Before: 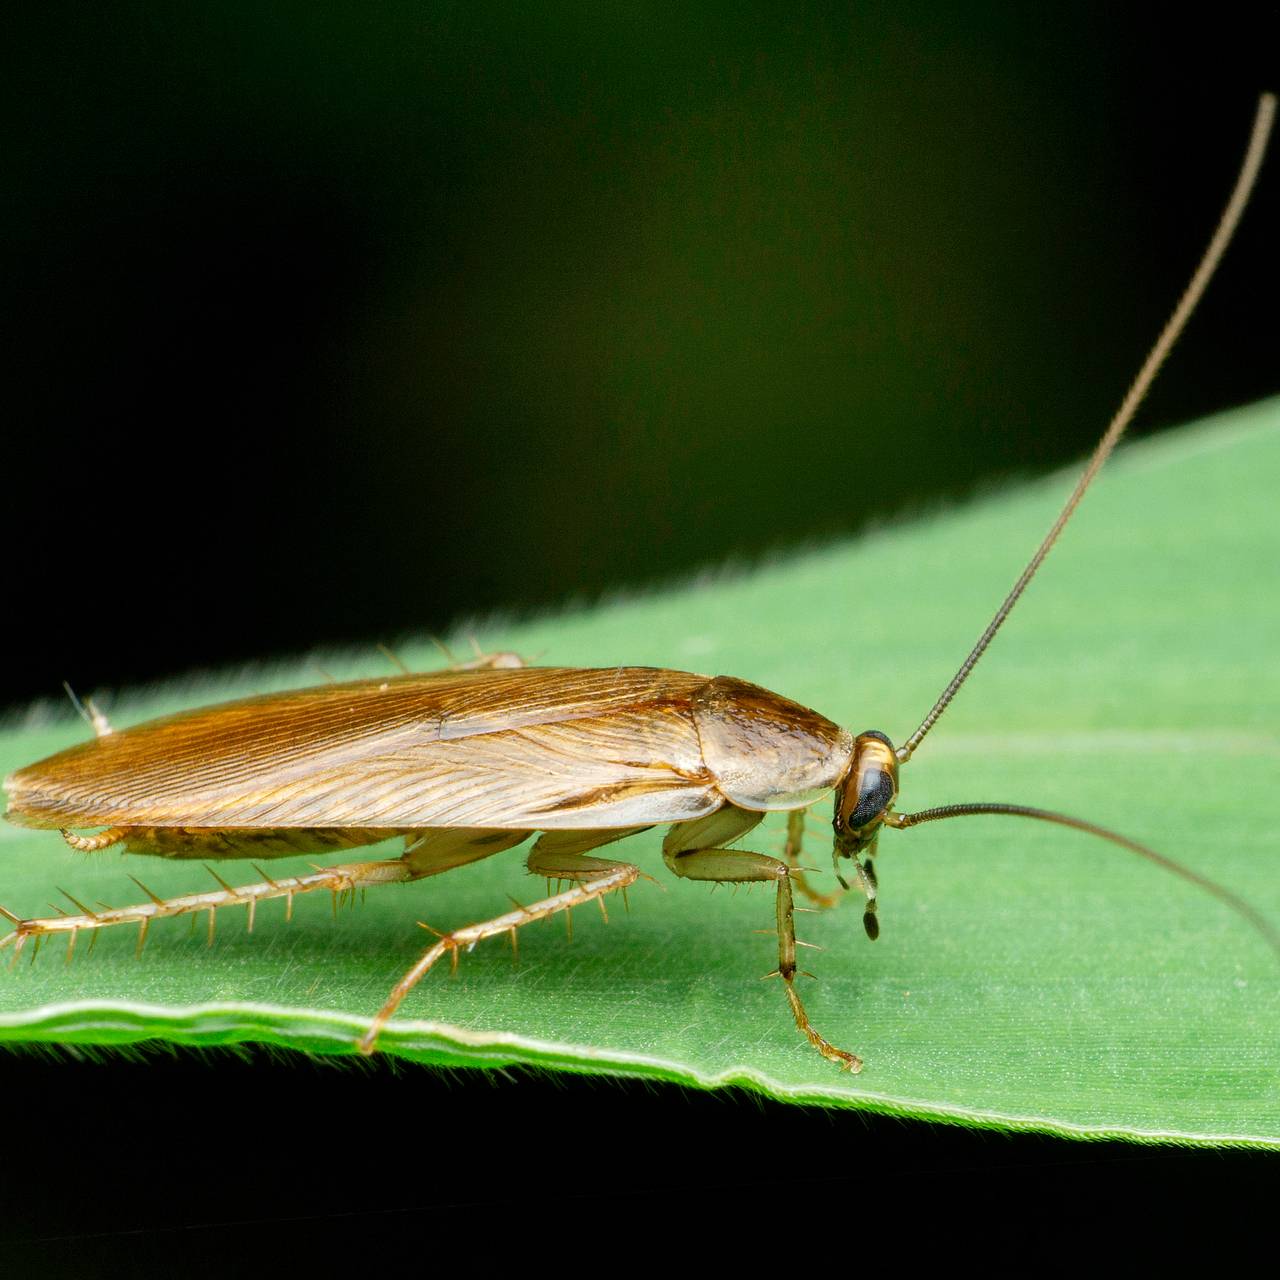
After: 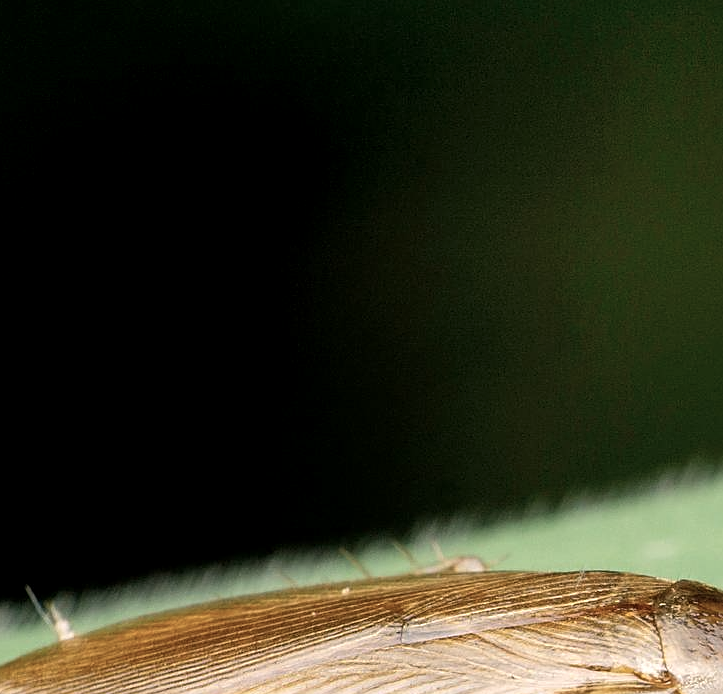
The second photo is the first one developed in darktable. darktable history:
sharpen: on, module defaults
color correction: highlights a* 5.6, highlights b* 5.19, saturation 0.675
exposure: black level correction 0.001, compensate exposure bias true, compensate highlight preservation false
crop and rotate: left 3.035%, top 7.526%, right 40.444%, bottom 38.212%
